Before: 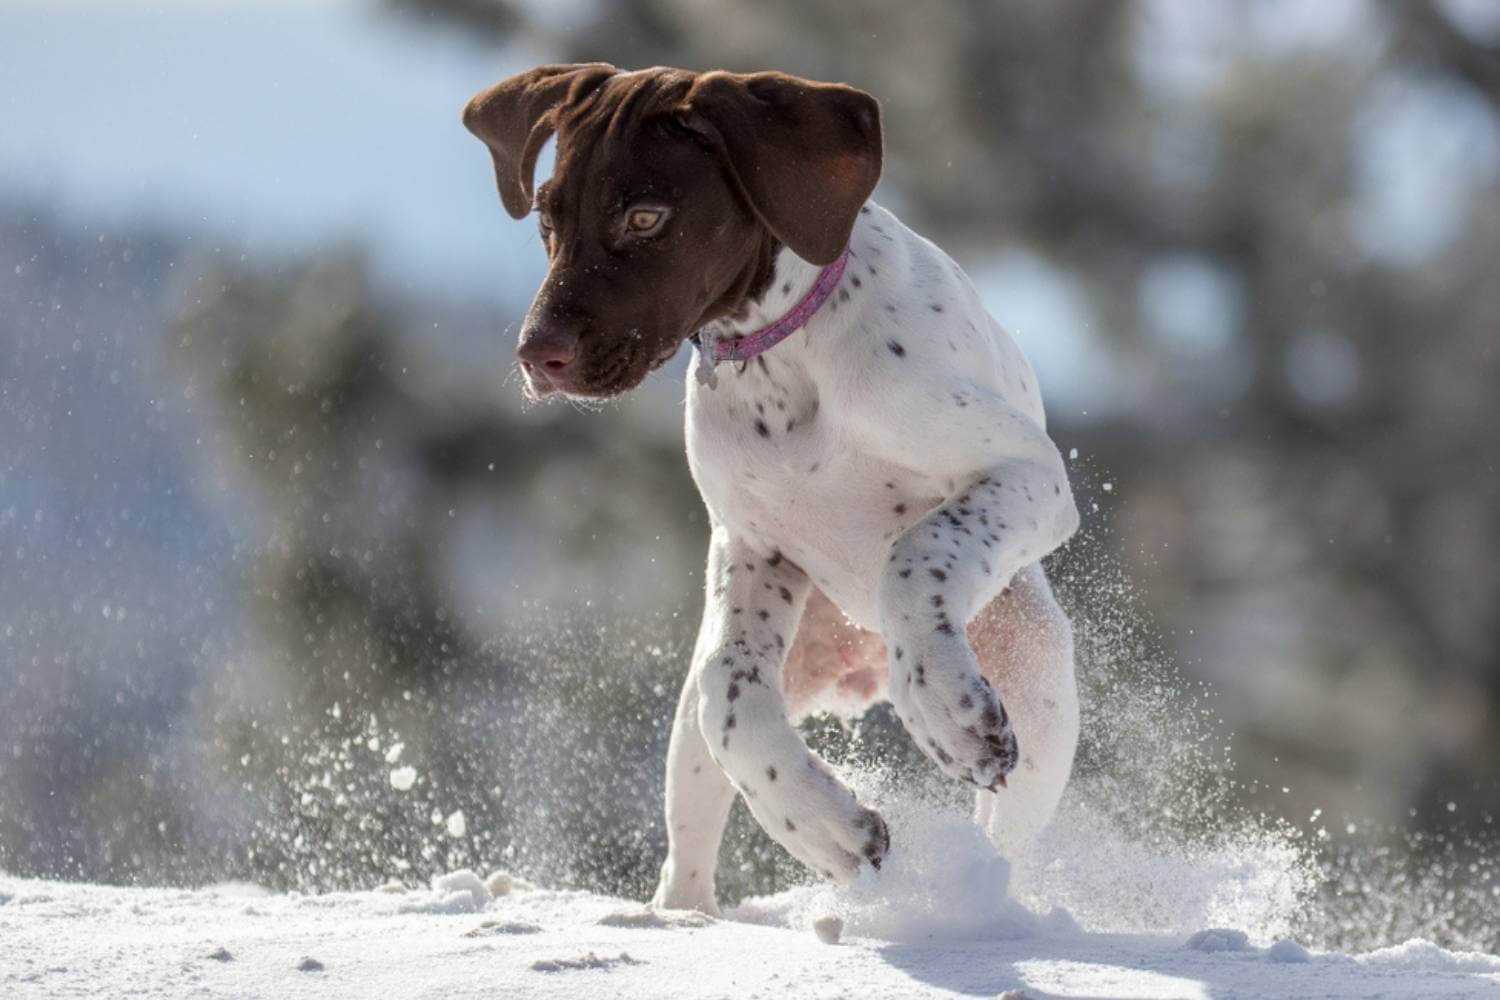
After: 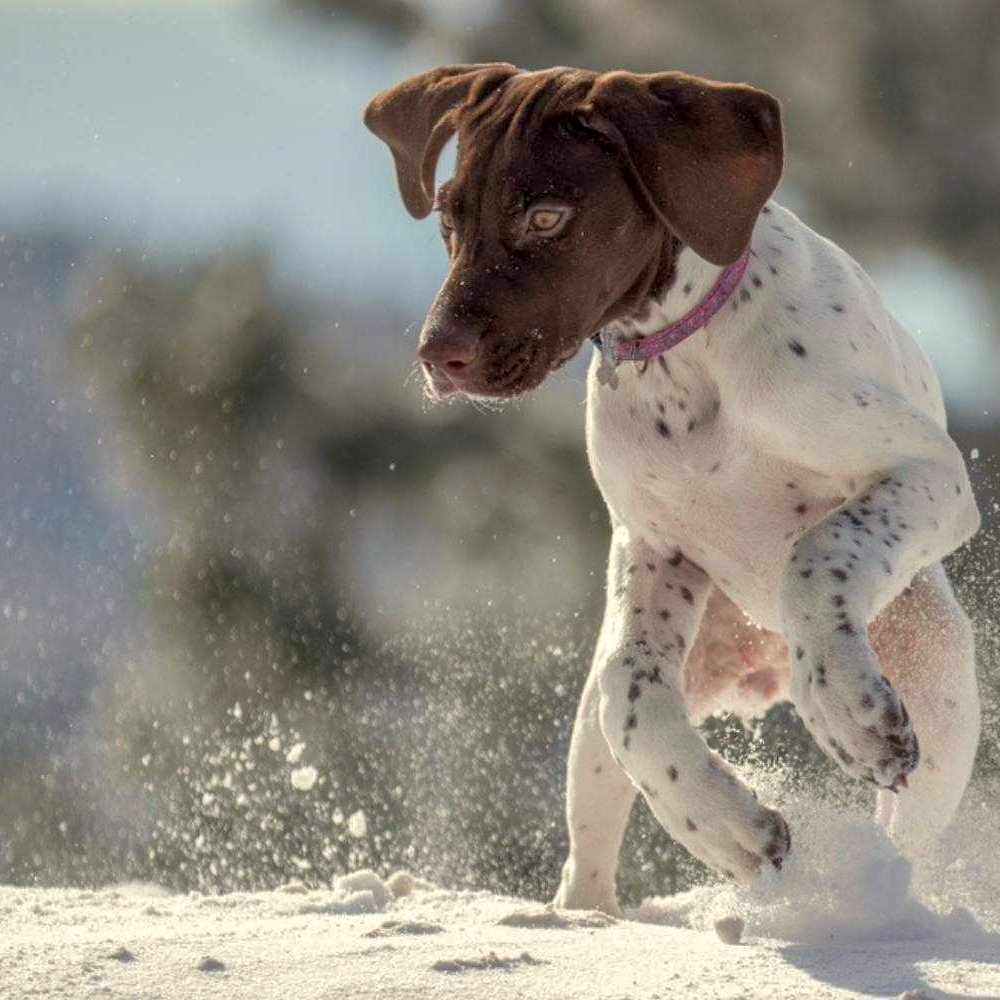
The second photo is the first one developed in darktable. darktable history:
shadows and highlights: on, module defaults
local contrast: highlights 100%, shadows 100%, detail 120%, midtone range 0.2
white balance: red 1.029, blue 0.92
crop and rotate: left 6.617%, right 26.717%
